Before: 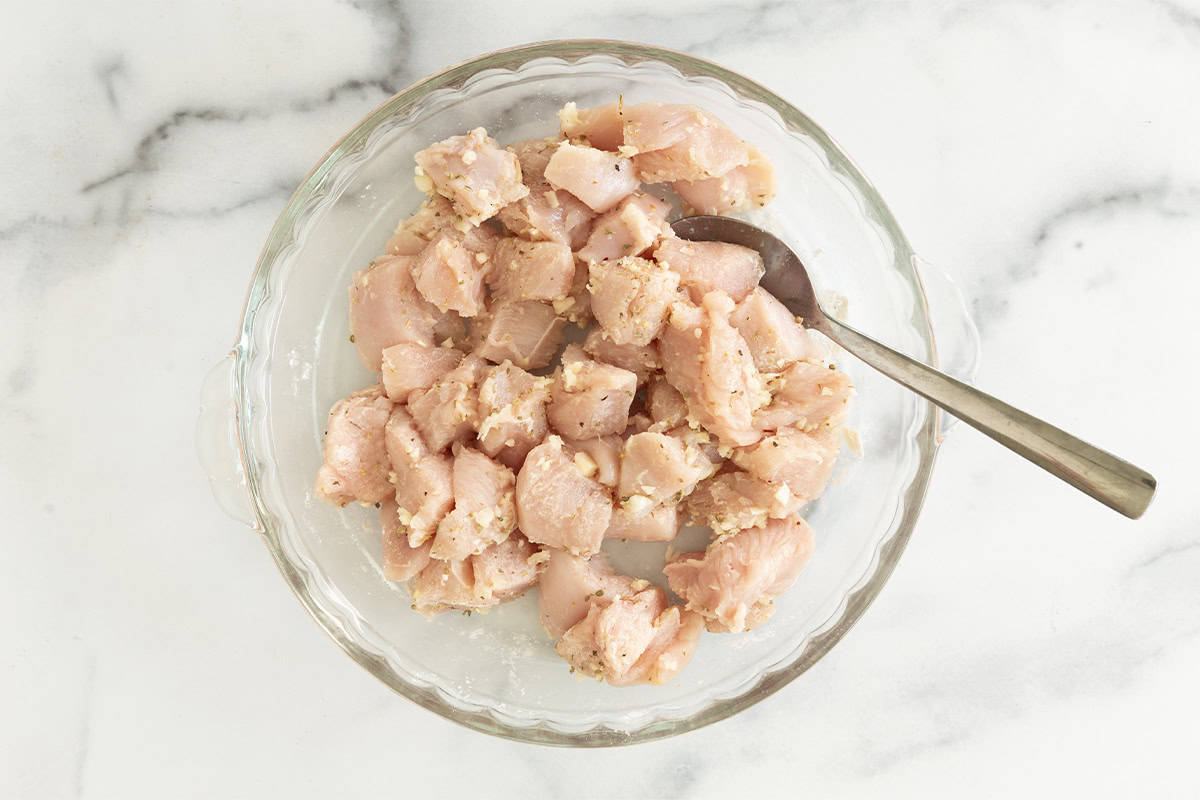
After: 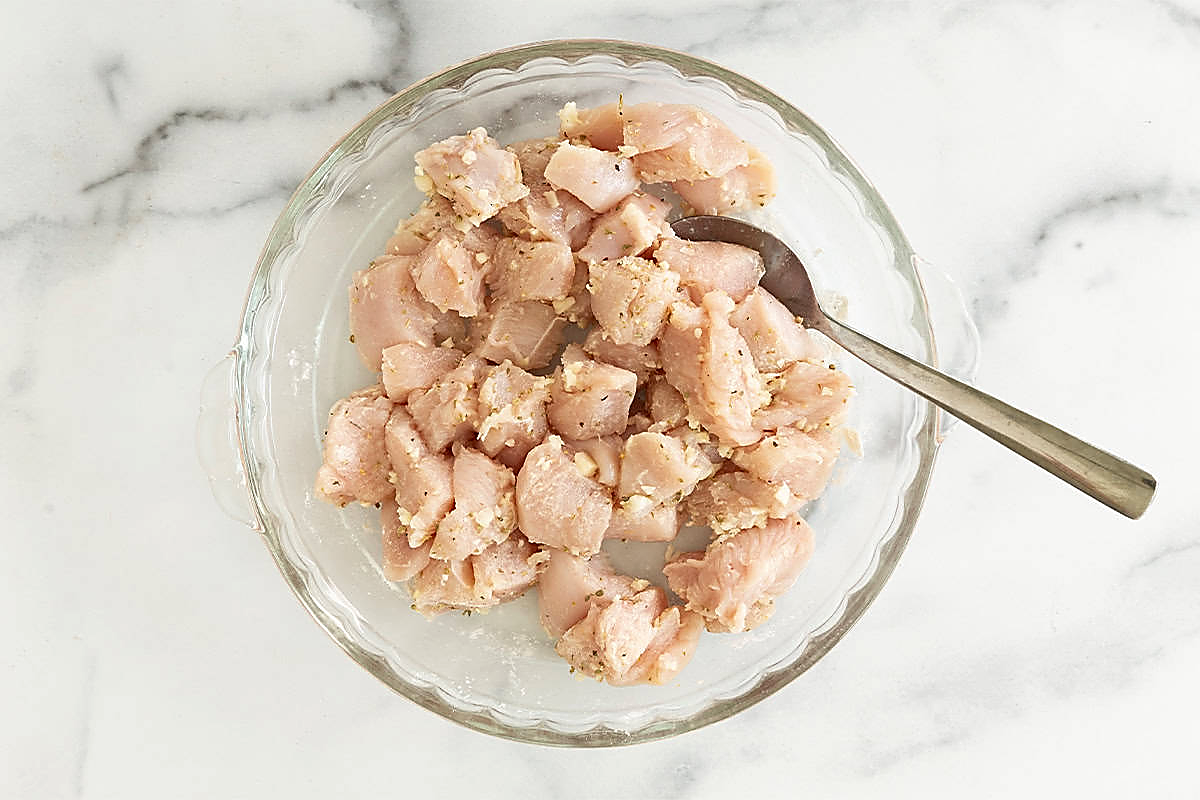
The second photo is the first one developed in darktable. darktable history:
sharpen: radius 1.4, amount 1.25, threshold 0.7
haze removal: compatibility mode true, adaptive false
